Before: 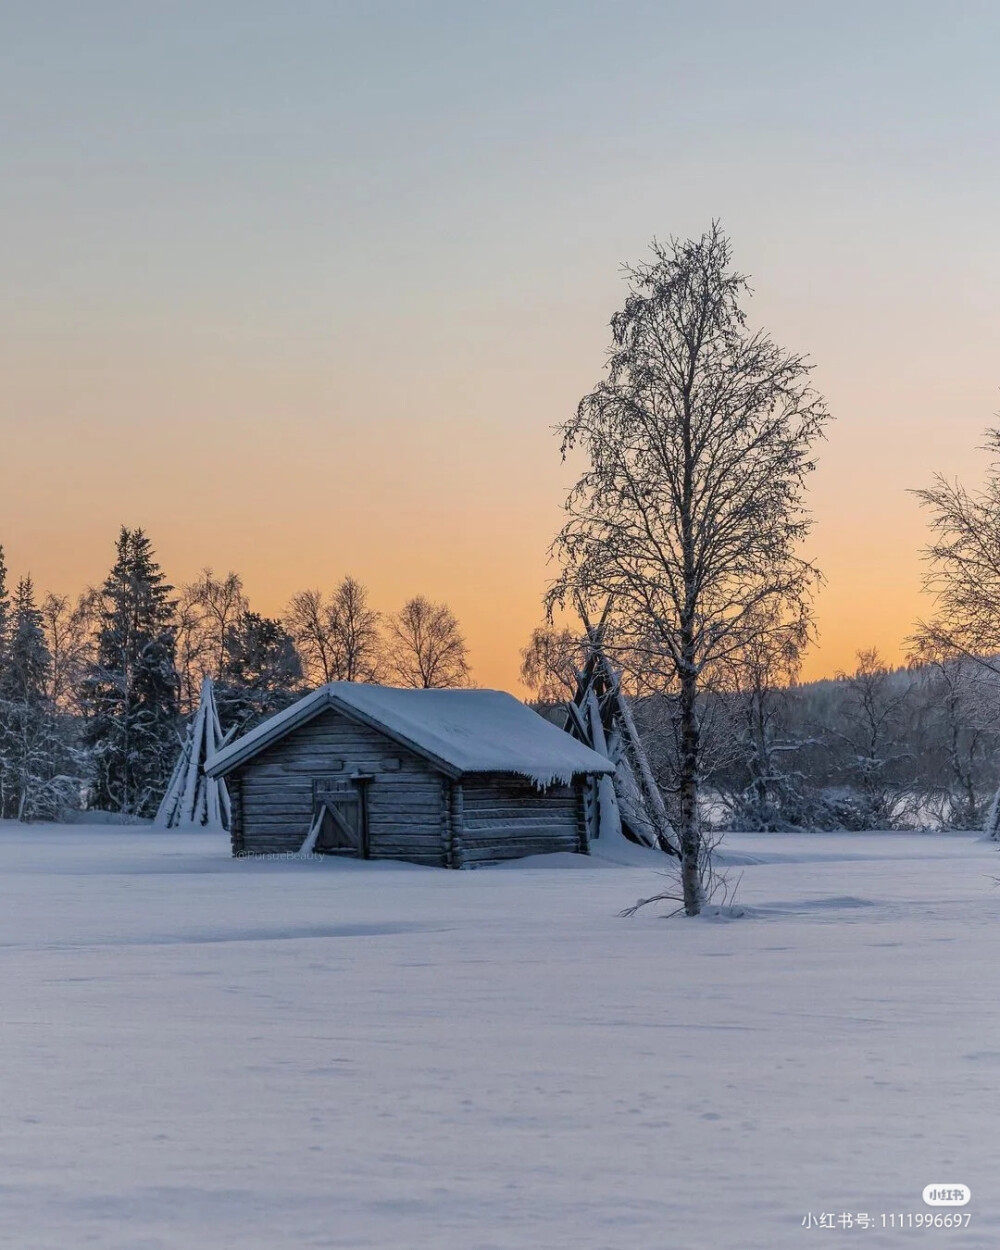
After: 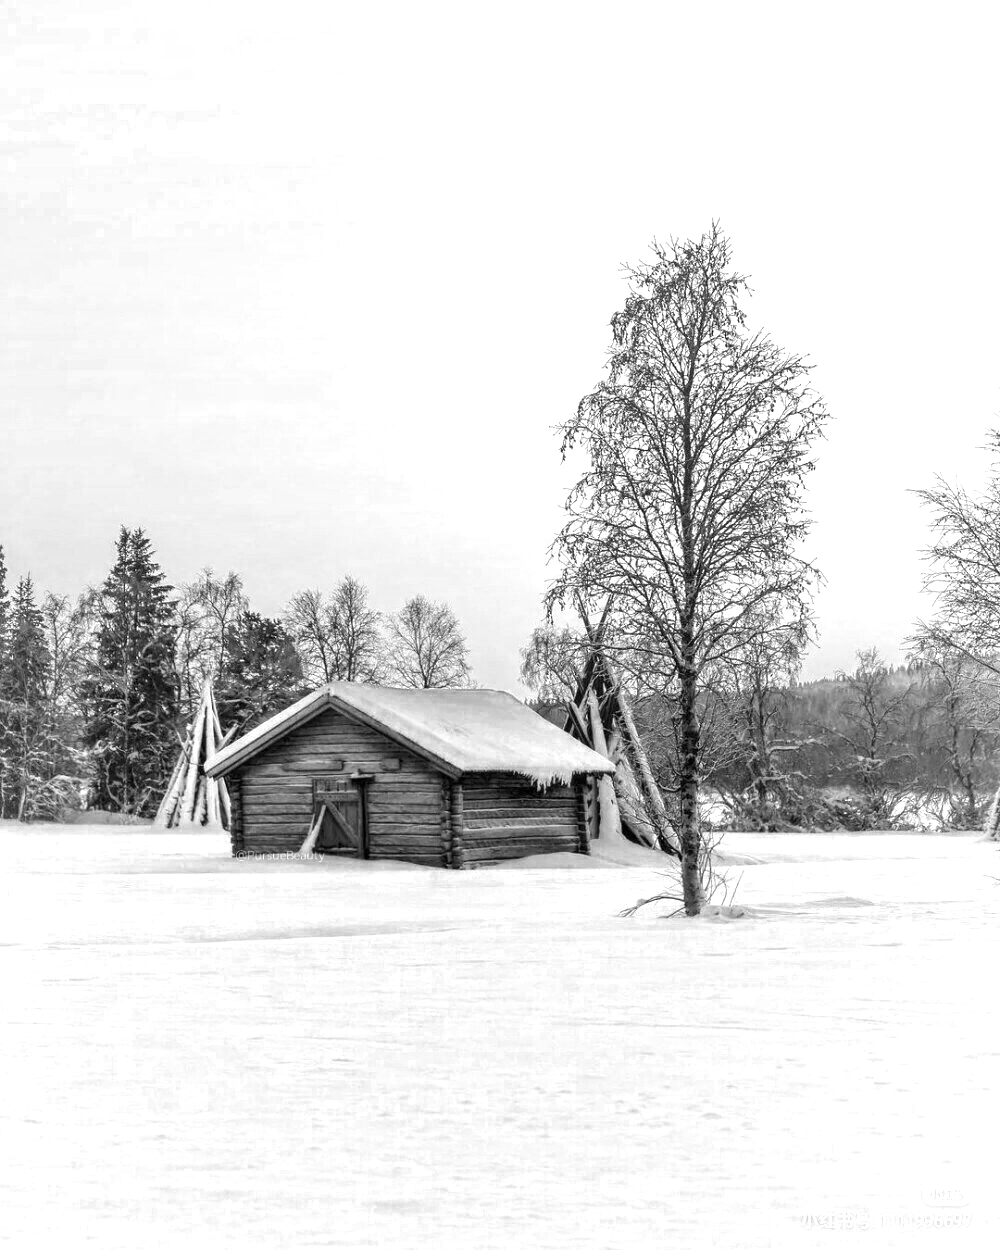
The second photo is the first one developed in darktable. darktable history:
exposure: black level correction 0.001, exposure 1.033 EV, compensate exposure bias true, compensate highlight preservation false
local contrast: highlights 101%, shadows 100%, detail 119%, midtone range 0.2
color zones: curves: ch0 [(0, 0.613) (0.01, 0.613) (0.245, 0.448) (0.498, 0.529) (0.642, 0.665) (0.879, 0.777) (0.99, 0.613)]; ch1 [(0, 0) (0.143, 0) (0.286, 0) (0.429, 0) (0.571, 0) (0.714, 0) (0.857, 0)], mix 25.01%
